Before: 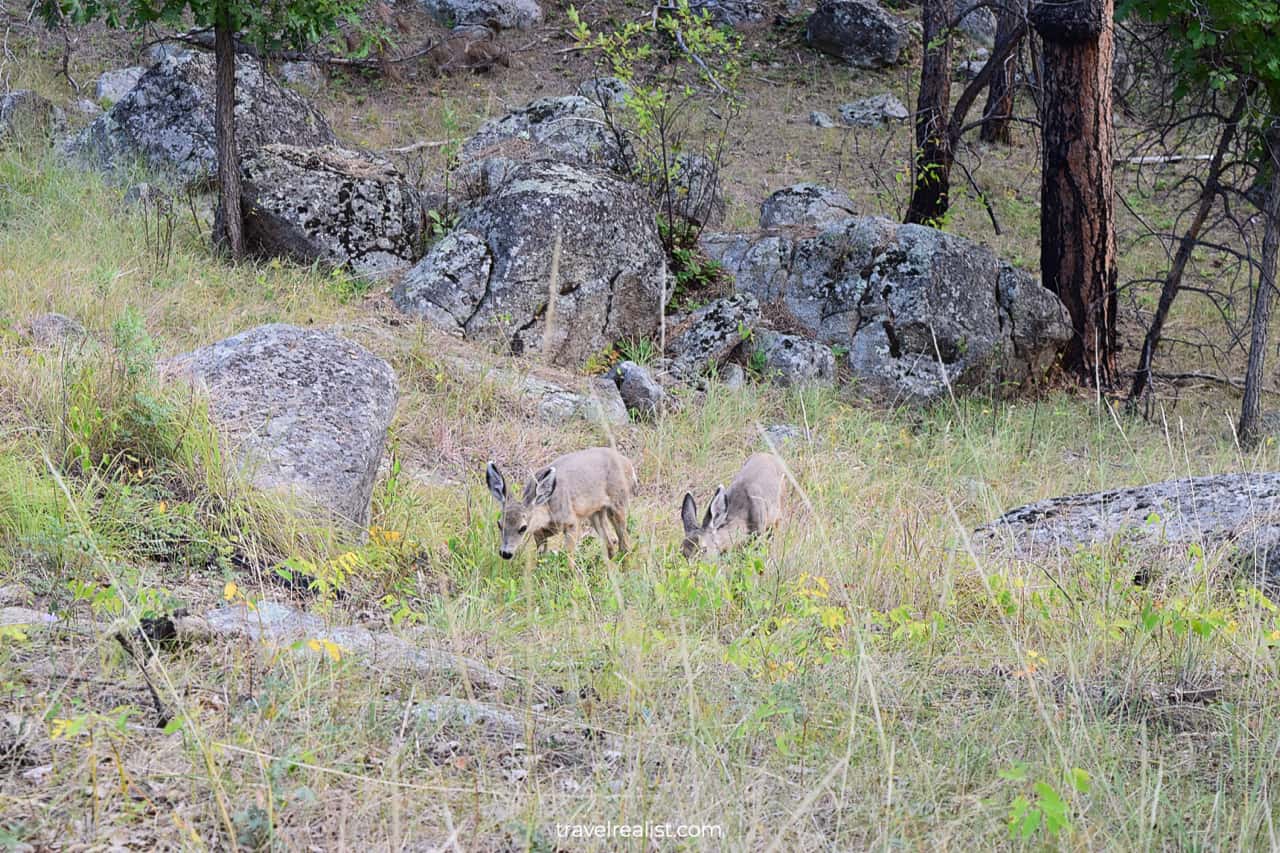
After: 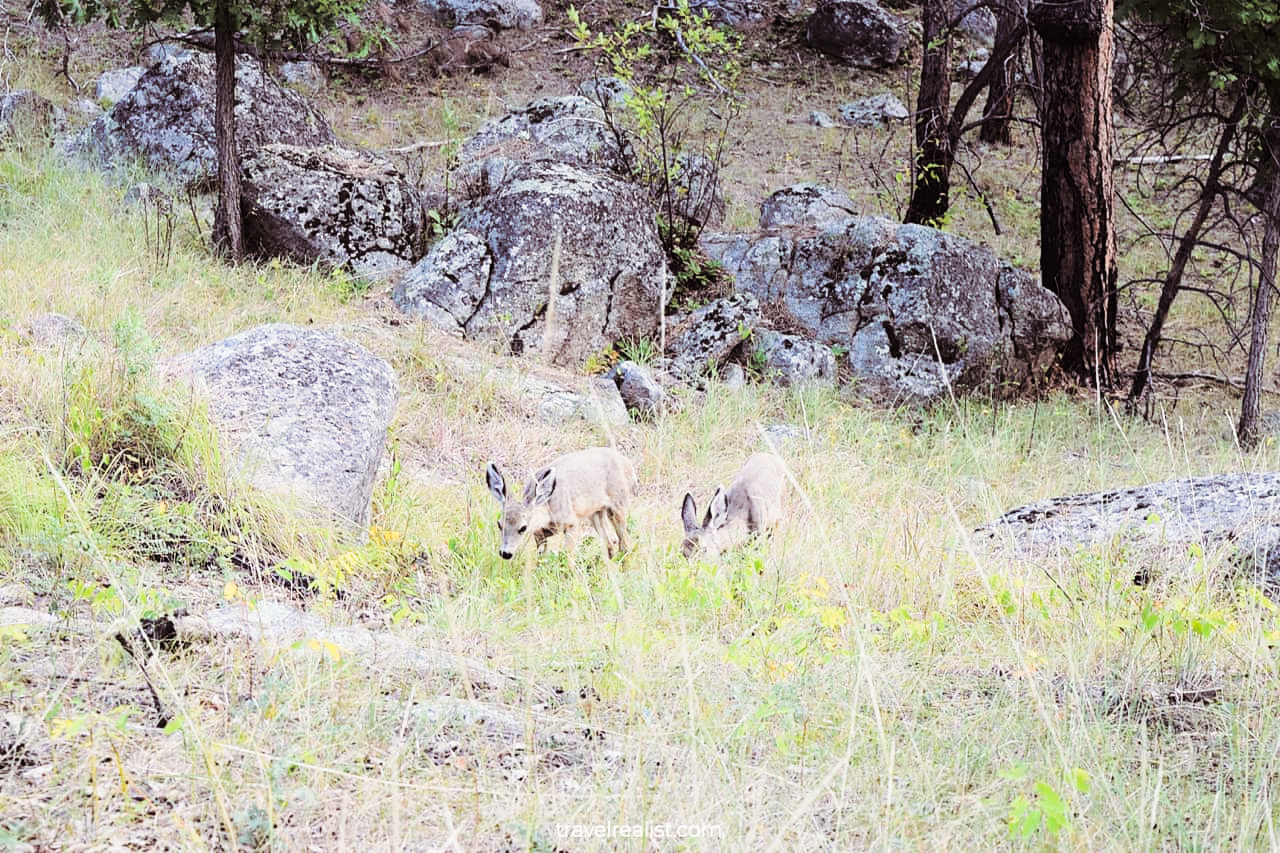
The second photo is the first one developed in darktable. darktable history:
base curve: curves: ch0 [(0, 0) (0.036, 0.025) (0.121, 0.166) (0.206, 0.329) (0.605, 0.79) (1, 1)], preserve colors none
split-toning: shadows › saturation 0.24, highlights › hue 54°, highlights › saturation 0.24
shadows and highlights: shadows -23.08, highlights 46.15, soften with gaussian
